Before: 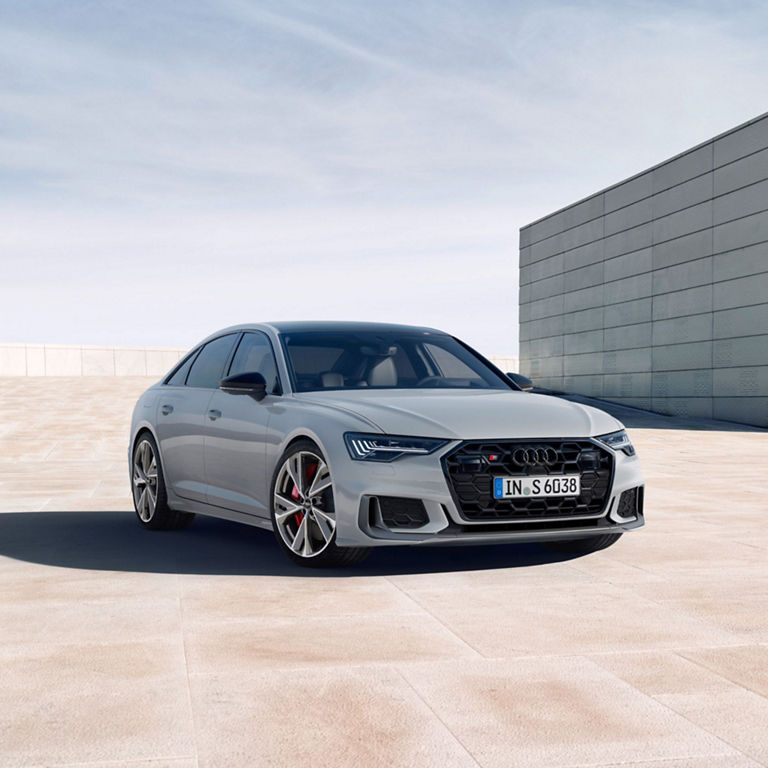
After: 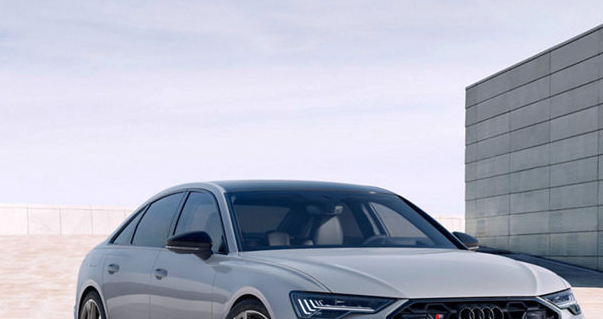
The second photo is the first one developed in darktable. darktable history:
white balance: red 1.009, blue 1.027
crop: left 7.036%, top 18.398%, right 14.379%, bottom 40.043%
